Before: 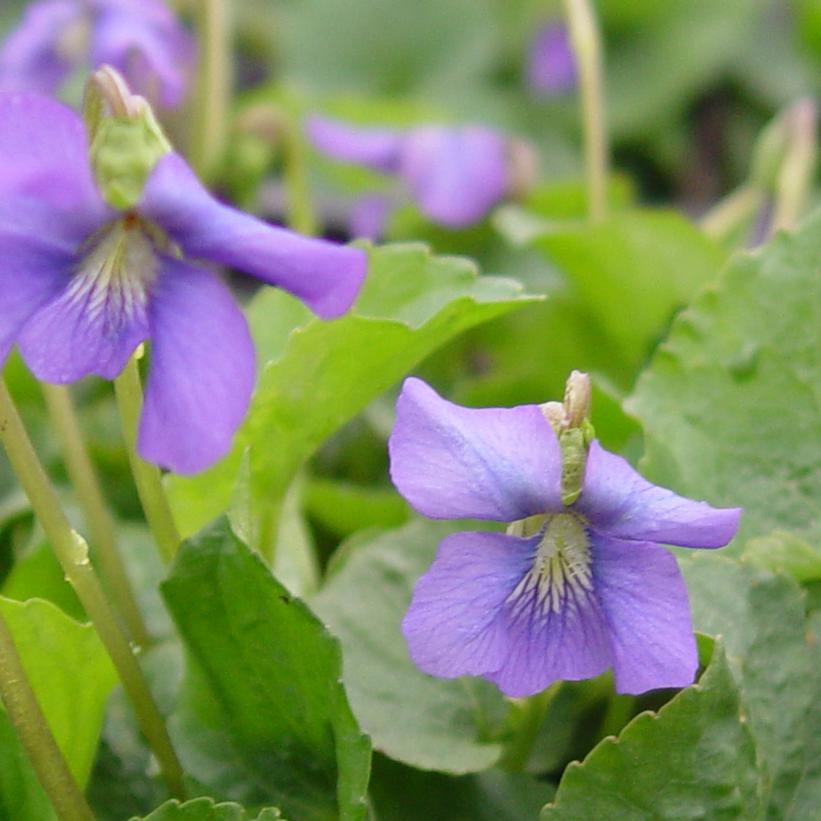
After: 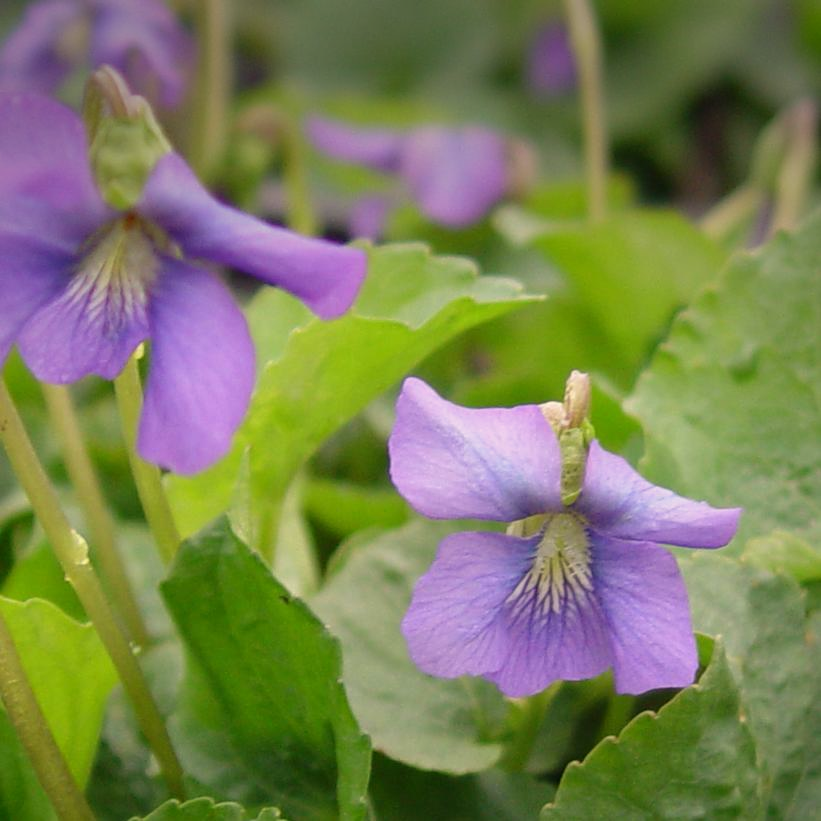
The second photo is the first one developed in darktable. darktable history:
vignetting: fall-off start 97.52%, fall-off radius 100%, brightness -0.574, saturation 0, center (-0.027, 0.404), width/height ratio 1.368, unbound false
white balance: red 1.045, blue 0.932
